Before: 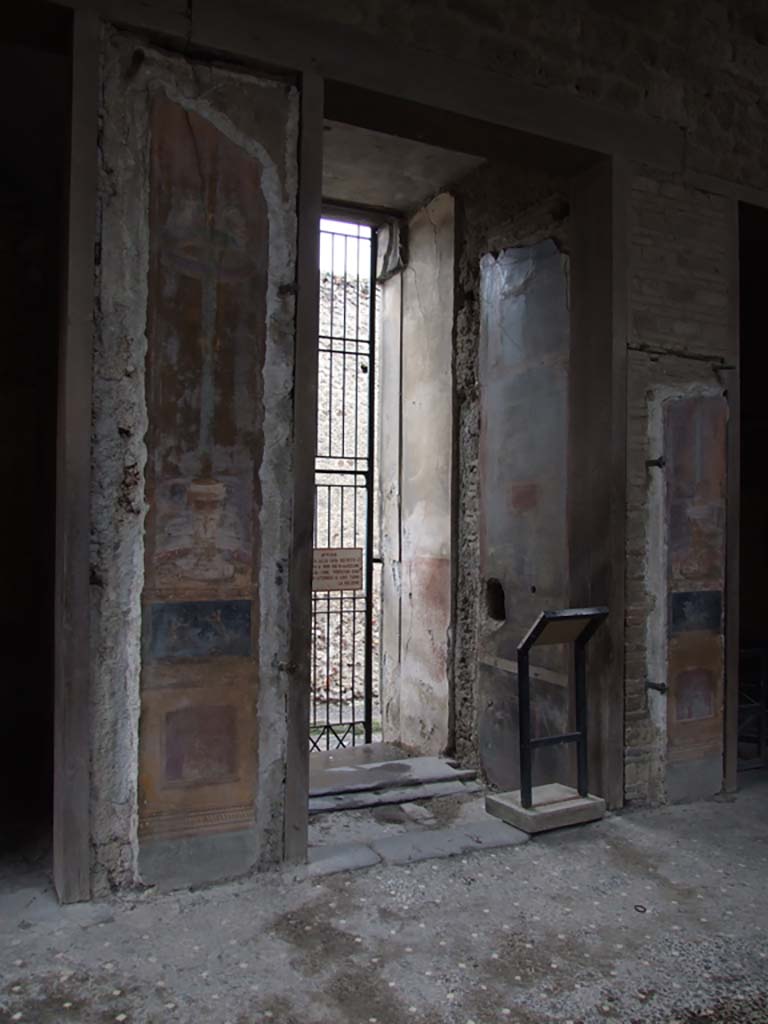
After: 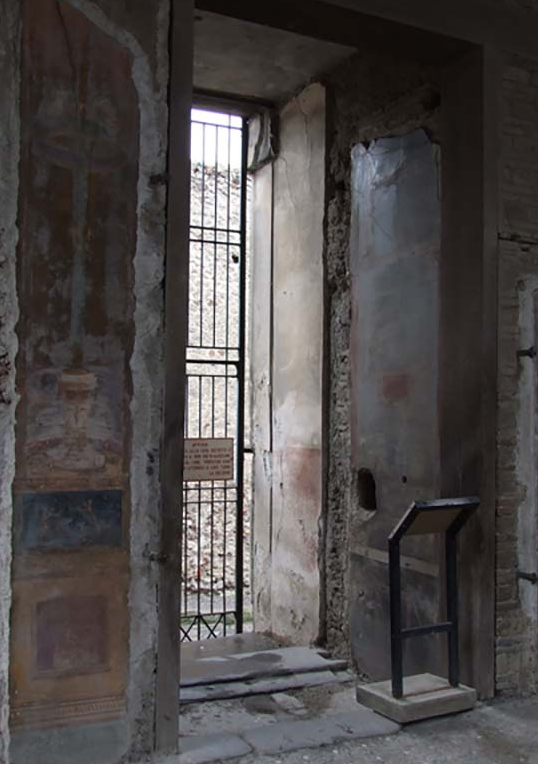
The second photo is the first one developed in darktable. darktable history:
crop and rotate: left 16.821%, top 10.79%, right 13.056%, bottom 14.533%
